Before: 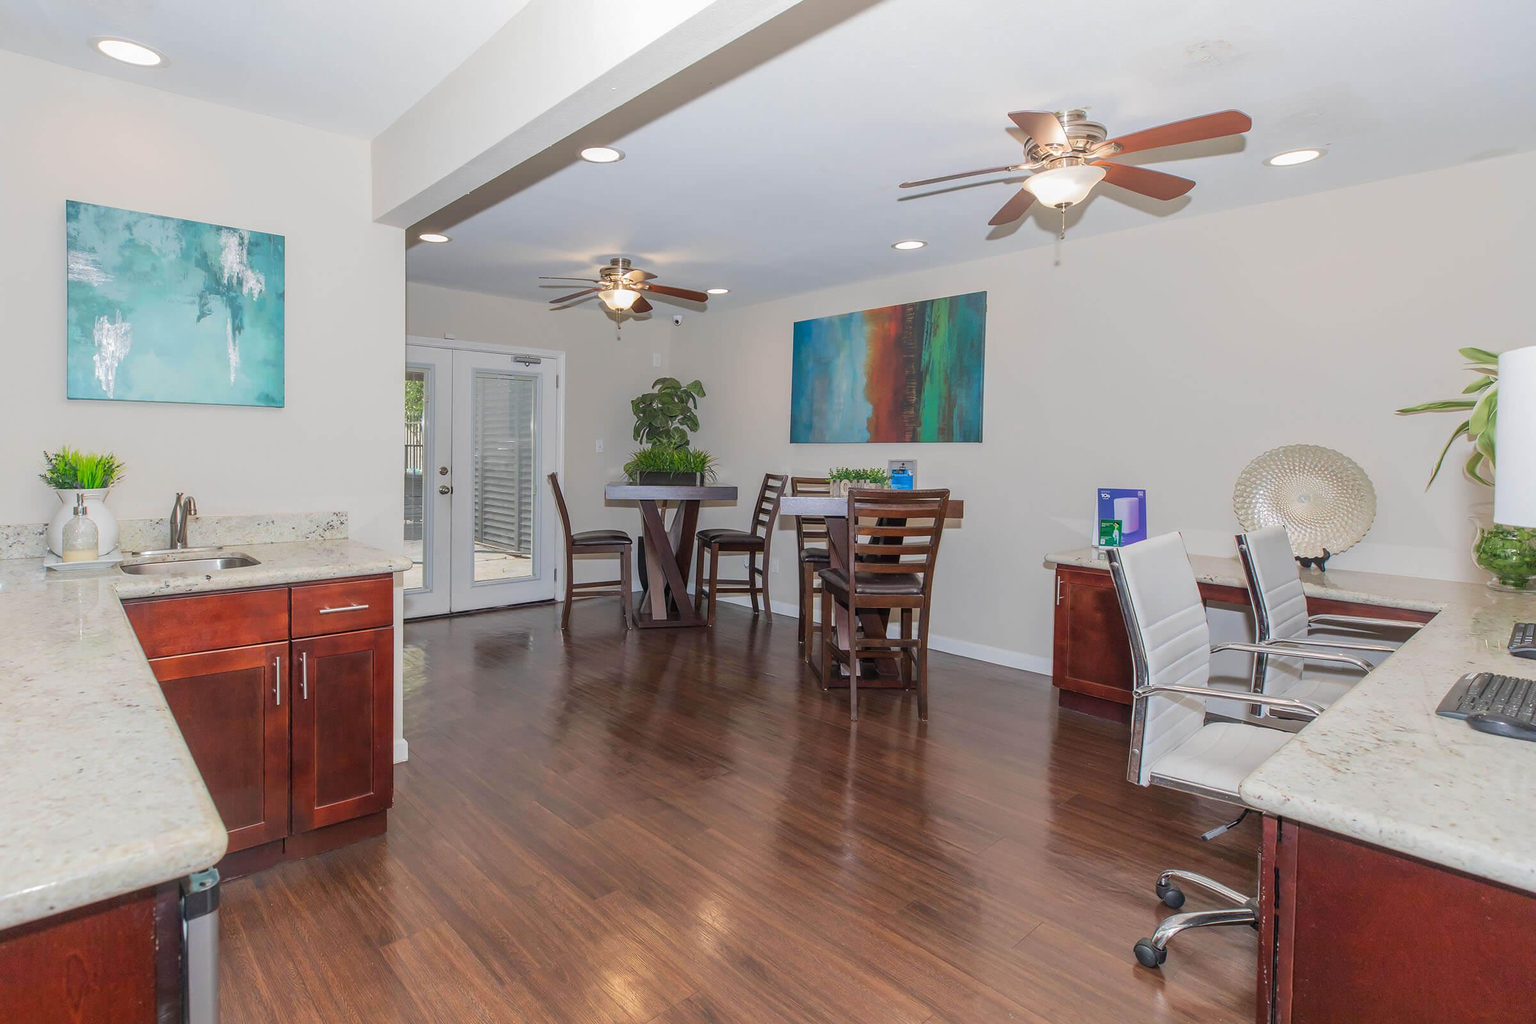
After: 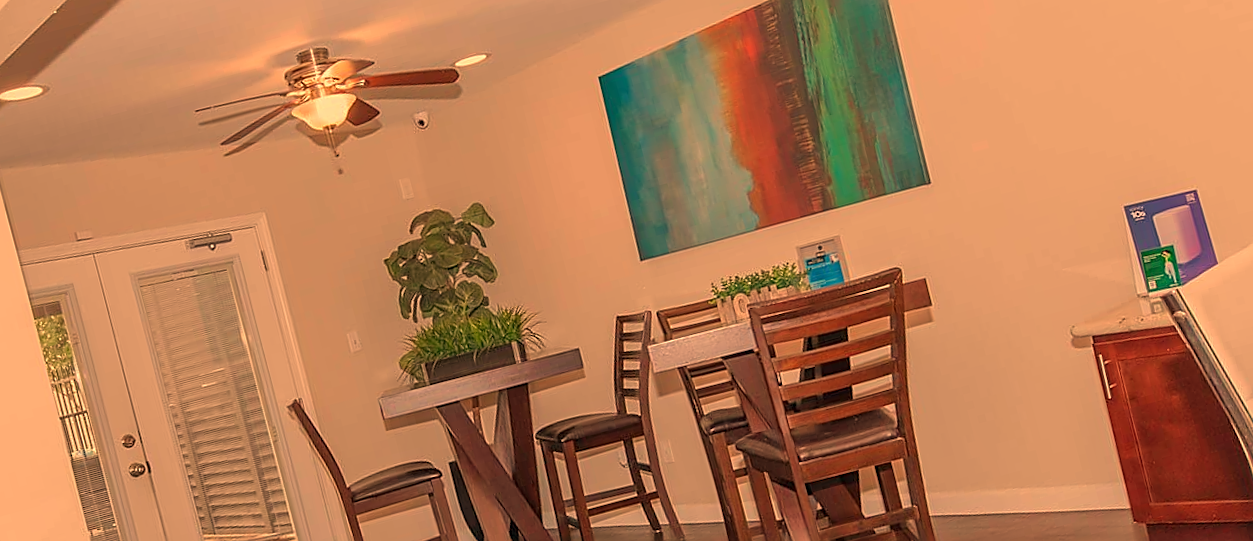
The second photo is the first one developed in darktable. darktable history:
tone equalizer: -8 EV 0.25 EV, -7 EV 0.417 EV, -6 EV 0.417 EV, -5 EV 0.25 EV, -3 EV -0.25 EV, -2 EV -0.417 EV, -1 EV -0.417 EV, +0 EV -0.25 EV, edges refinement/feathering 500, mask exposure compensation -1.57 EV, preserve details guided filter
crop: left 20.932%, top 15.471%, right 21.848%, bottom 34.081%
sharpen: amount 0.575
white balance: red 1.467, blue 0.684
rotate and perspective: rotation -14.8°, crop left 0.1, crop right 0.903, crop top 0.25, crop bottom 0.748
